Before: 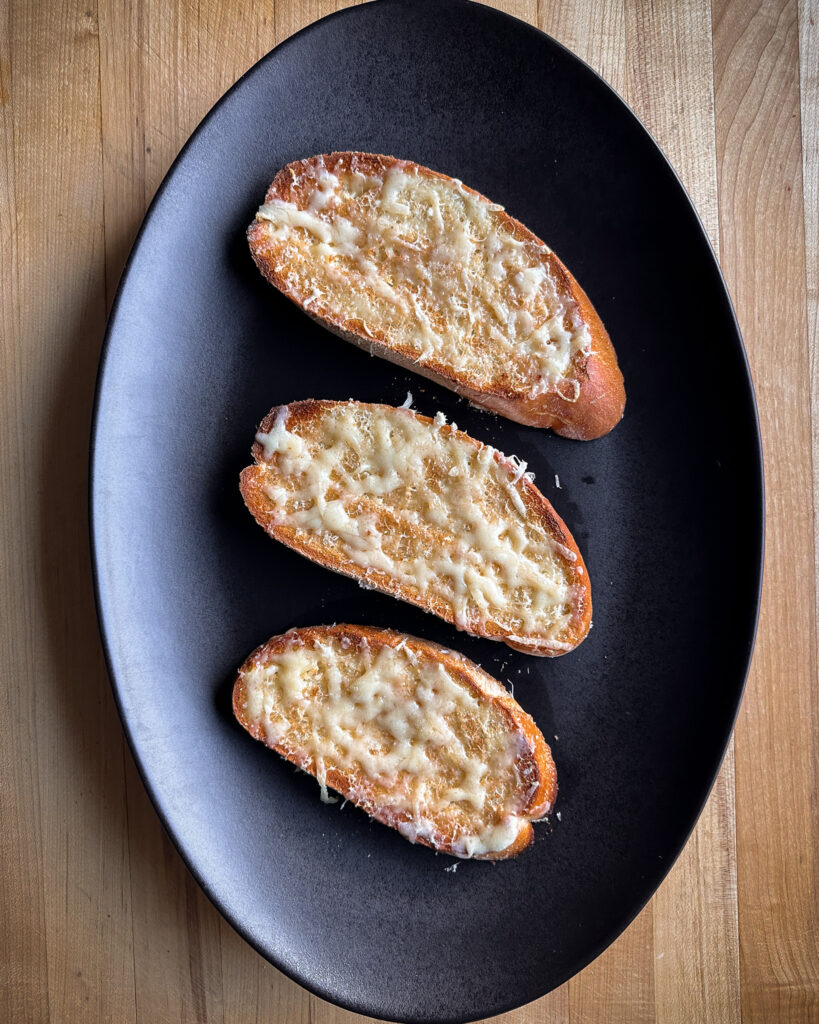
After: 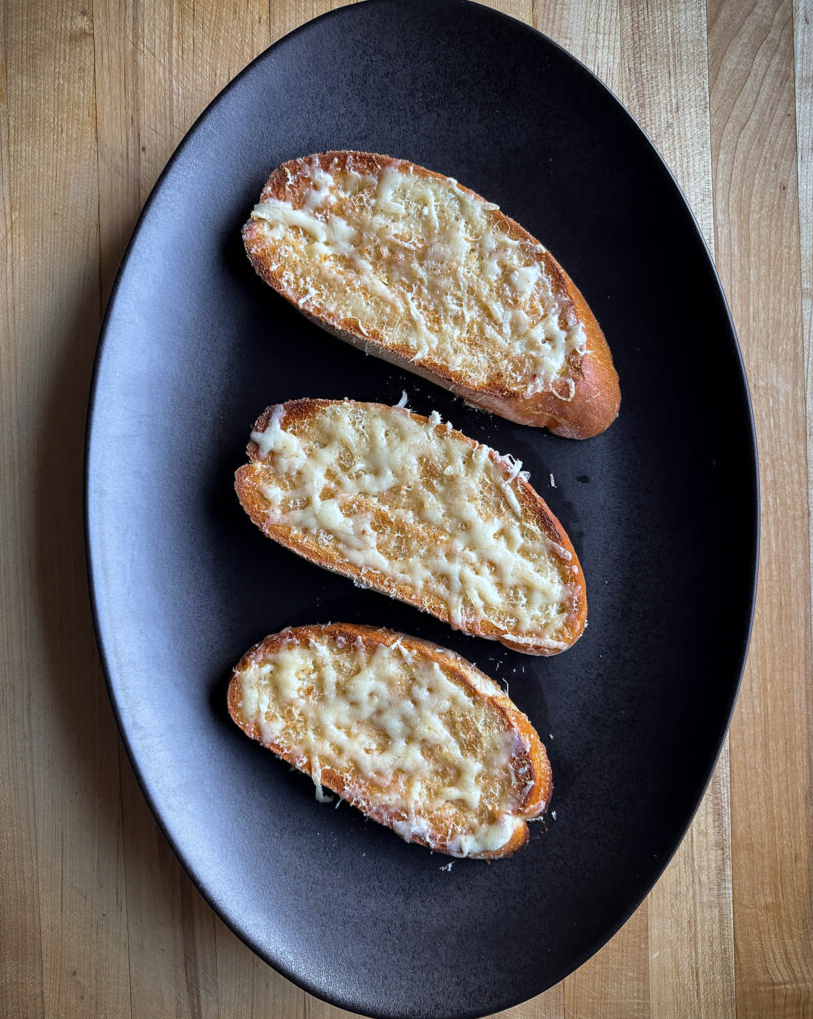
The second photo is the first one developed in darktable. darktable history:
white balance: red 0.925, blue 1.046
crop and rotate: left 0.614%, top 0.179%, bottom 0.309%
